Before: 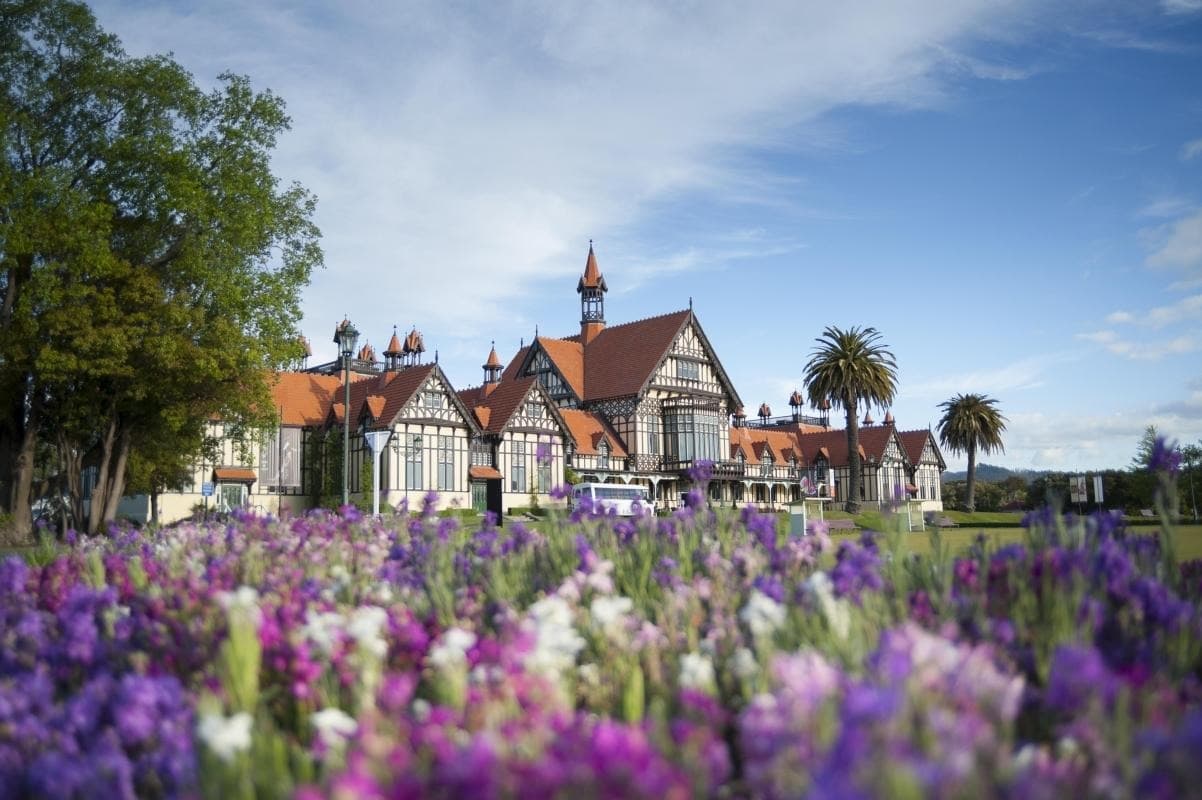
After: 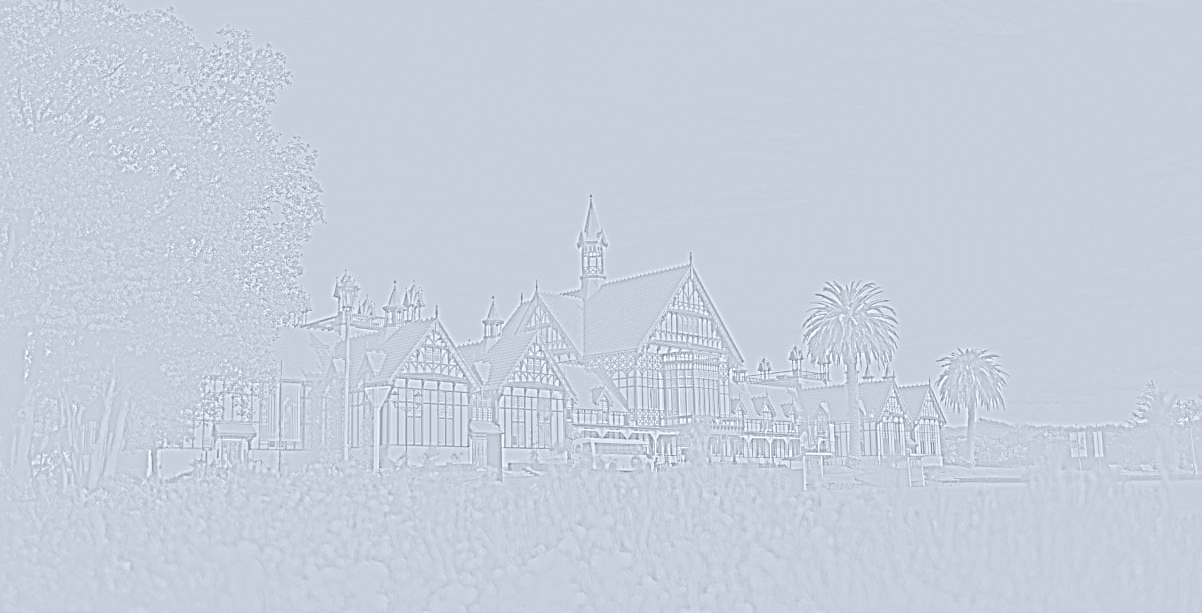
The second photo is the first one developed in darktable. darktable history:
sharpen: on, module defaults
filmic rgb: middle gray luminance 9.23%, black relative exposure -10.55 EV, white relative exposure 3.45 EV, threshold 6 EV, target black luminance 0%, hardness 5.98, latitude 59.69%, contrast 1.087, highlights saturation mix 5%, shadows ↔ highlights balance 29.23%, add noise in highlights 0, preserve chrominance no, color science v3 (2019), use custom middle-gray values true, iterations of high-quality reconstruction 0, contrast in highlights soft, enable highlight reconstruction true
white balance: red 0.931, blue 1.11
color correction: highlights a* -0.772, highlights b* -8.92
levels: levels [0.016, 0.484, 0.953]
color balance rgb: linear chroma grading › global chroma 25%, perceptual saturation grading › global saturation 40%, perceptual saturation grading › highlights -50%, perceptual saturation grading › shadows 30%, perceptual brilliance grading › global brilliance 25%, global vibrance 60%
crop: top 5.667%, bottom 17.637%
highpass: sharpness 5.84%, contrast boost 8.44%
